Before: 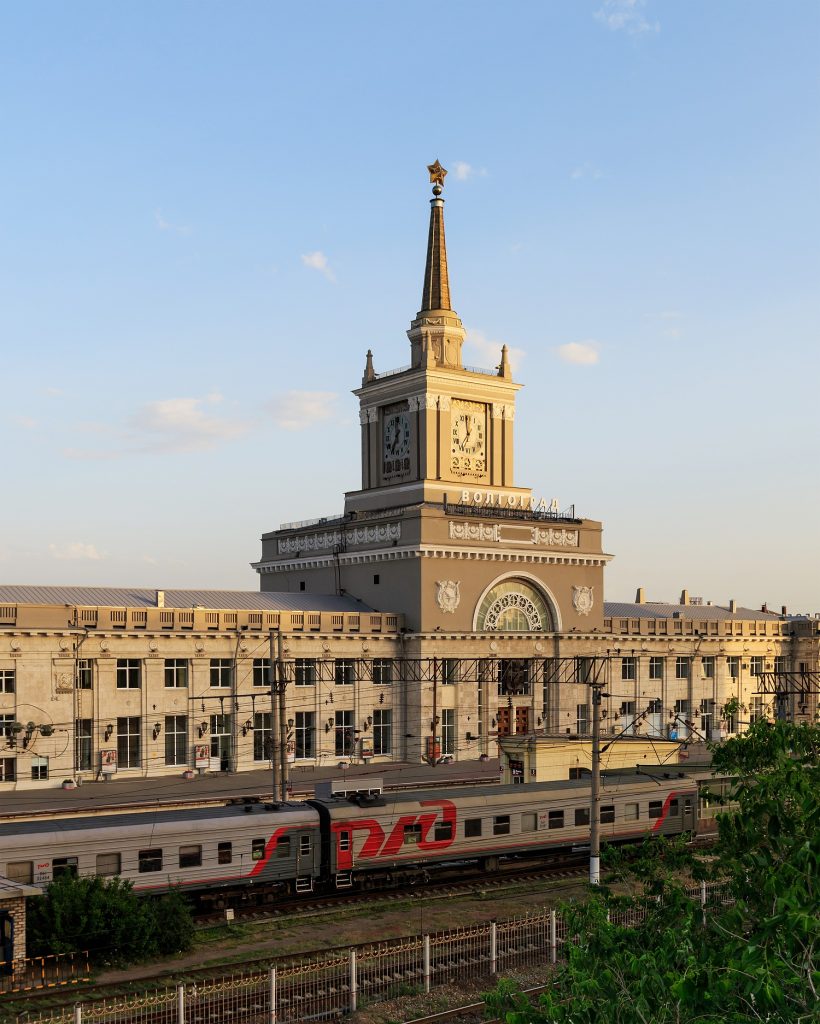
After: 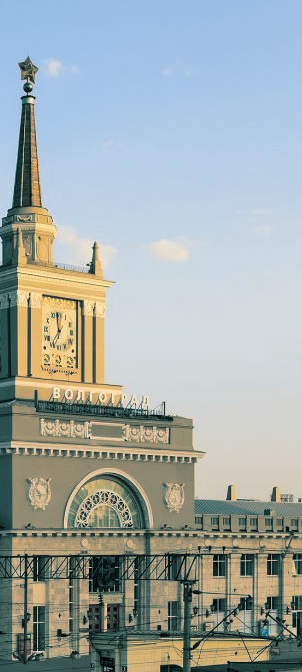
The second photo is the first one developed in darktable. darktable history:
split-toning: shadows › hue 186.43°, highlights › hue 49.29°, compress 30.29%
crop and rotate: left 49.936%, top 10.094%, right 13.136%, bottom 24.256%
